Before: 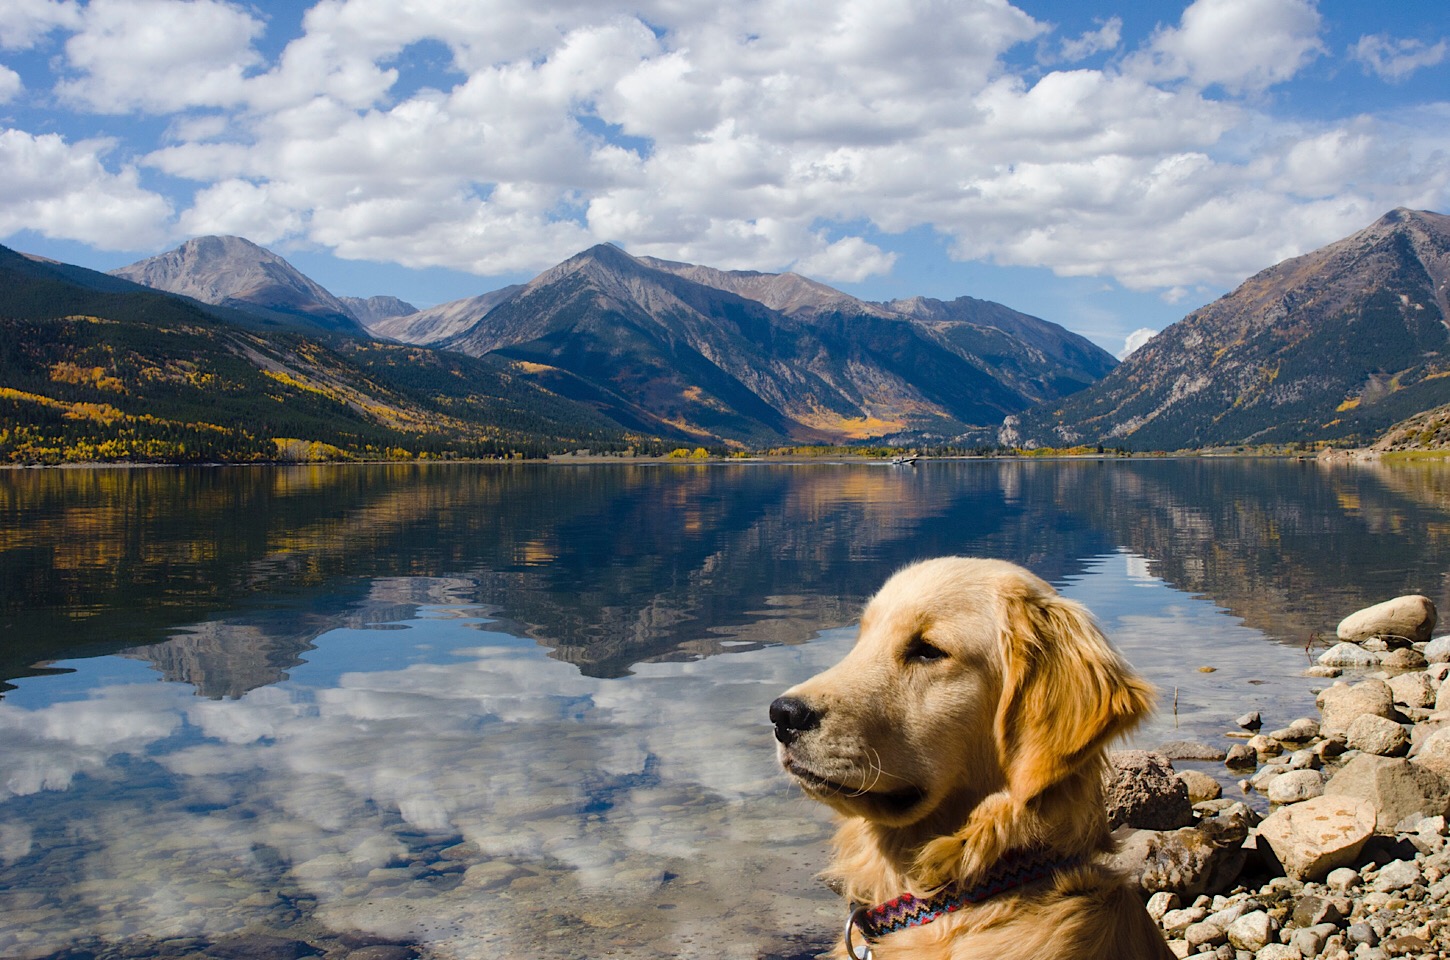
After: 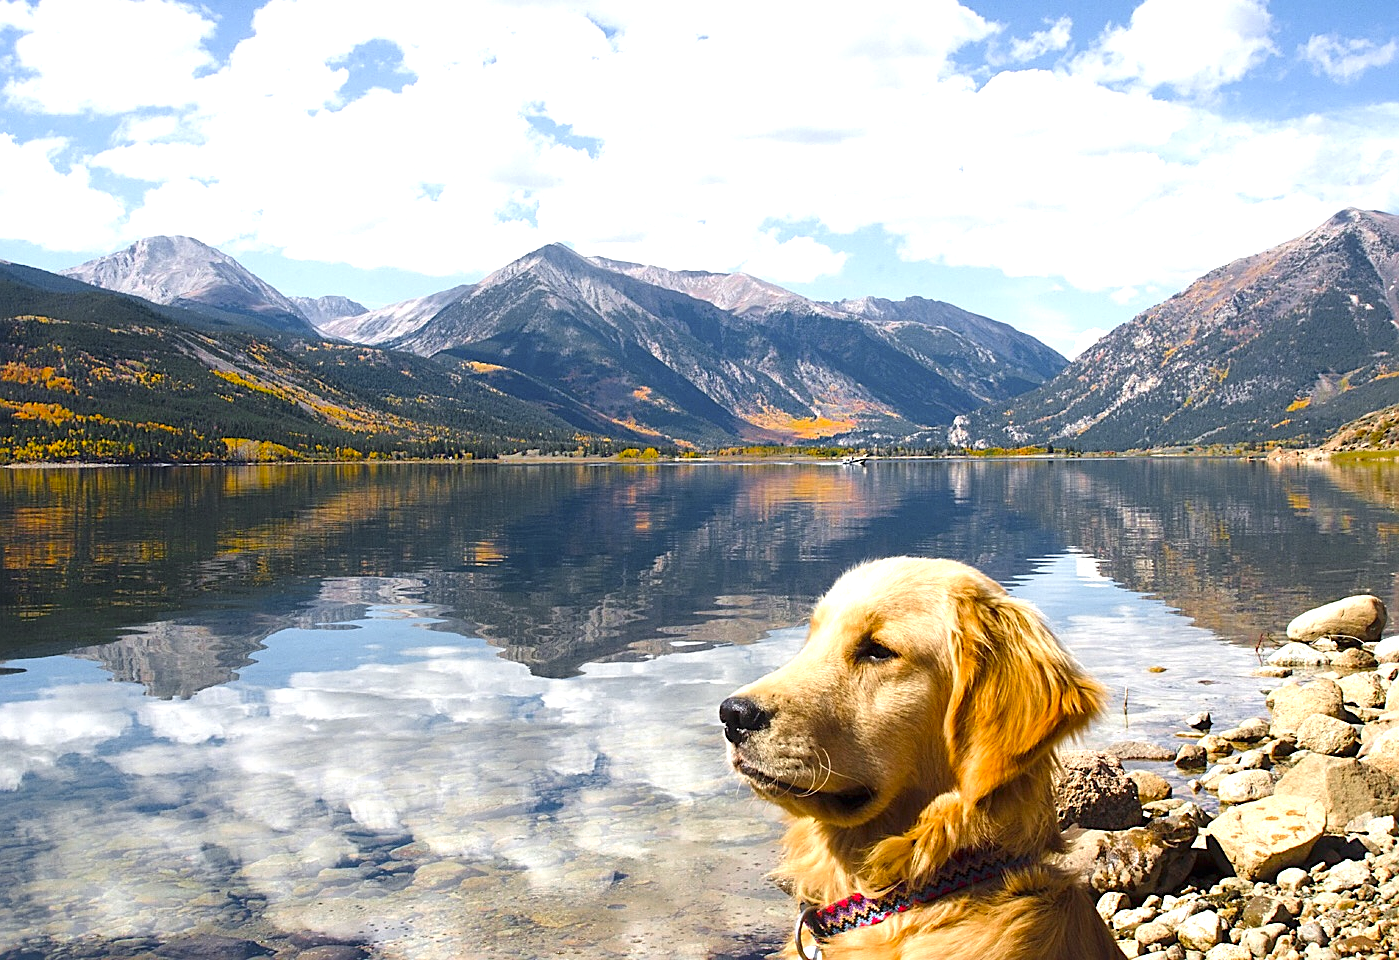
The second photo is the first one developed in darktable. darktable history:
exposure: black level correction 0, exposure 1.2 EV, compensate highlight preservation false
crop and rotate: left 3.504%
sharpen: on, module defaults
color zones: curves: ch0 [(0, 0.48) (0.209, 0.398) (0.305, 0.332) (0.429, 0.493) (0.571, 0.5) (0.714, 0.5) (0.857, 0.5) (1, 0.48)]; ch1 [(0, 0.633) (0.143, 0.586) (0.286, 0.489) (0.429, 0.448) (0.571, 0.31) (0.714, 0.335) (0.857, 0.492) (1, 0.633)]; ch2 [(0, 0.448) (0.143, 0.498) (0.286, 0.5) (0.429, 0.5) (0.571, 0.5) (0.714, 0.5) (0.857, 0.5) (1, 0.448)]
